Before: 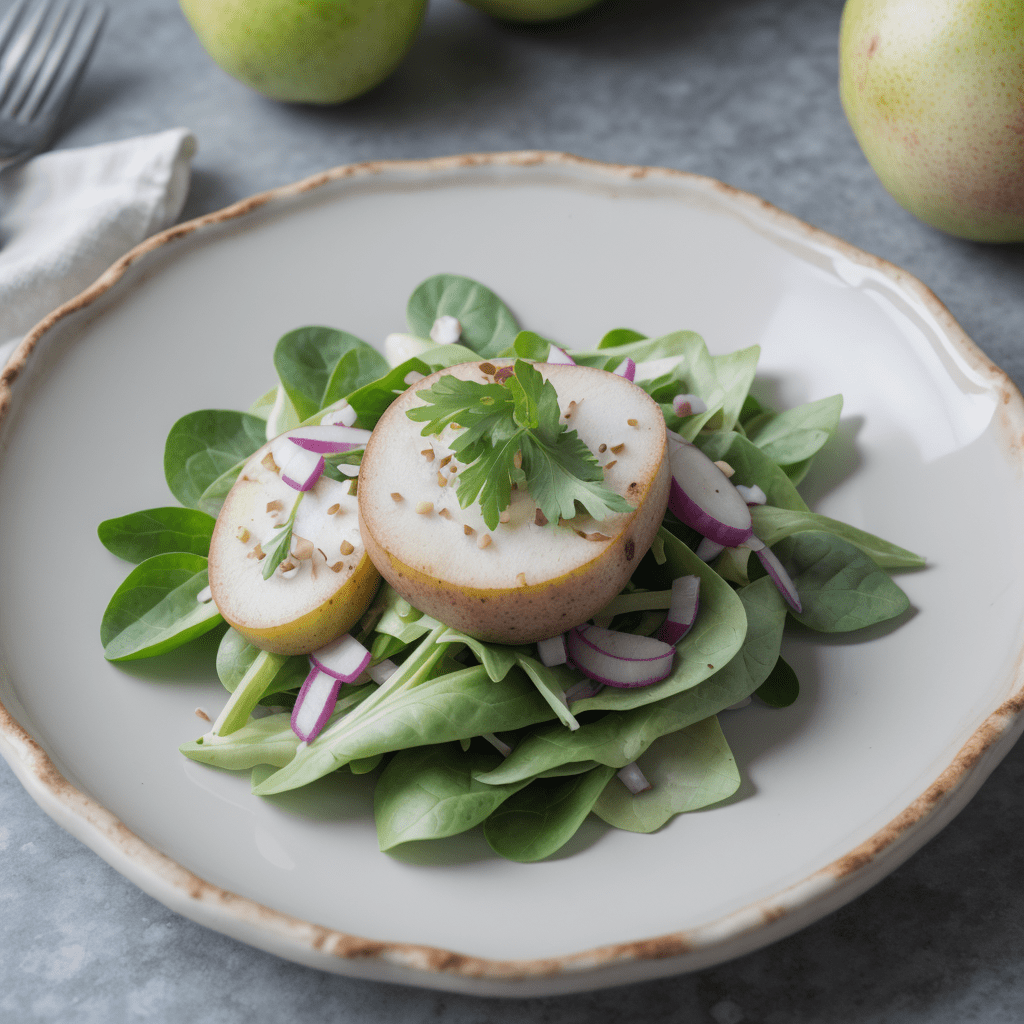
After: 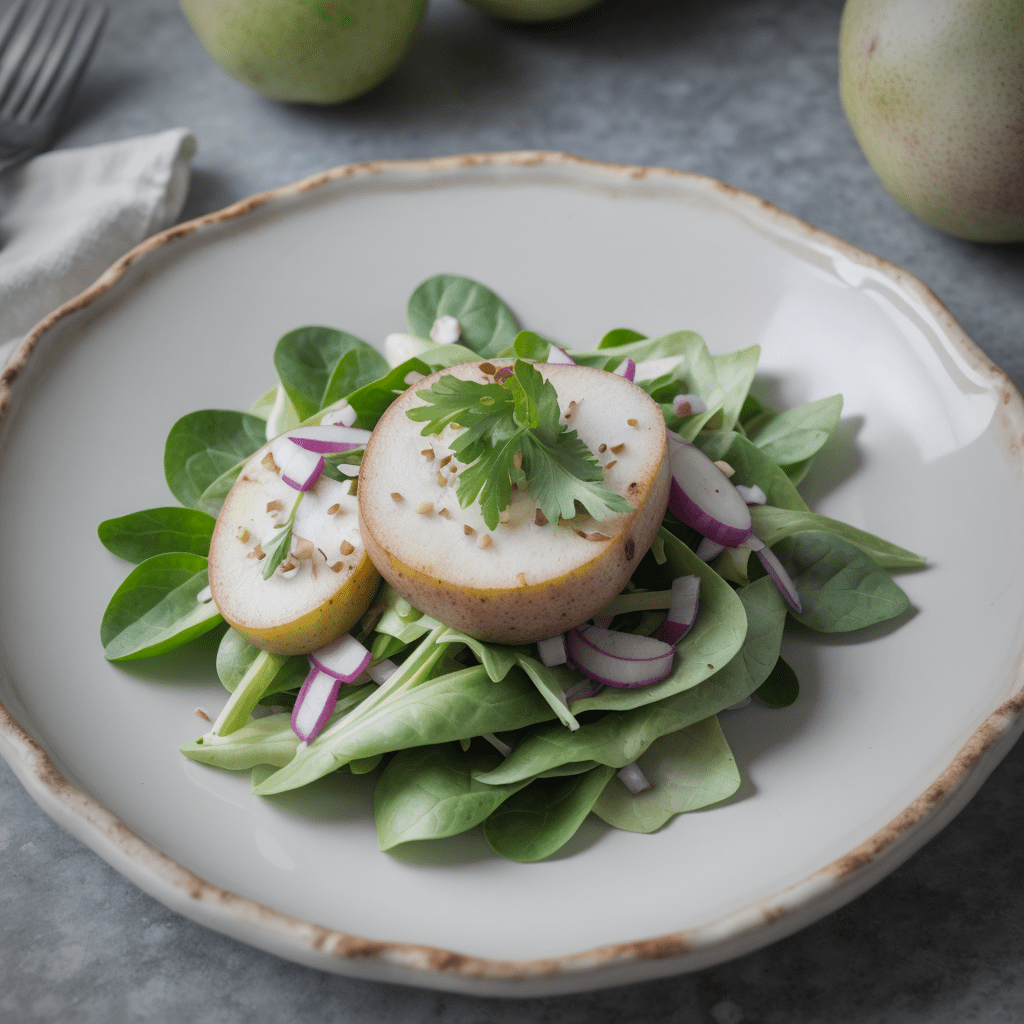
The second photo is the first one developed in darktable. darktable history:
shadows and highlights: soften with gaussian
vignetting: on, module defaults
